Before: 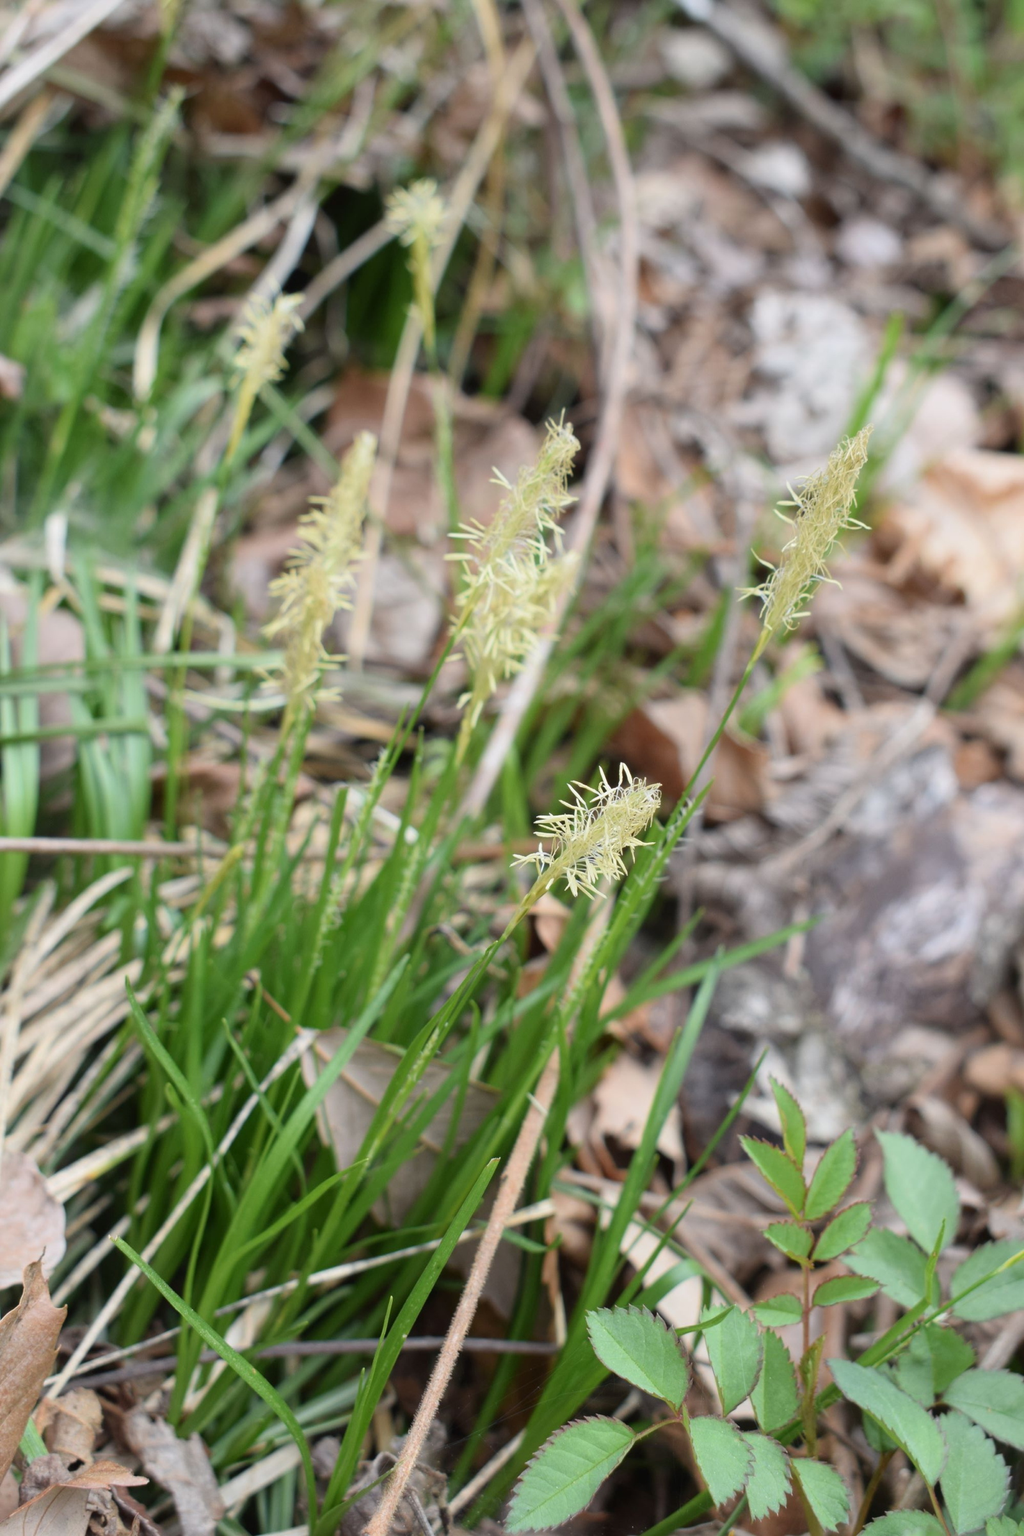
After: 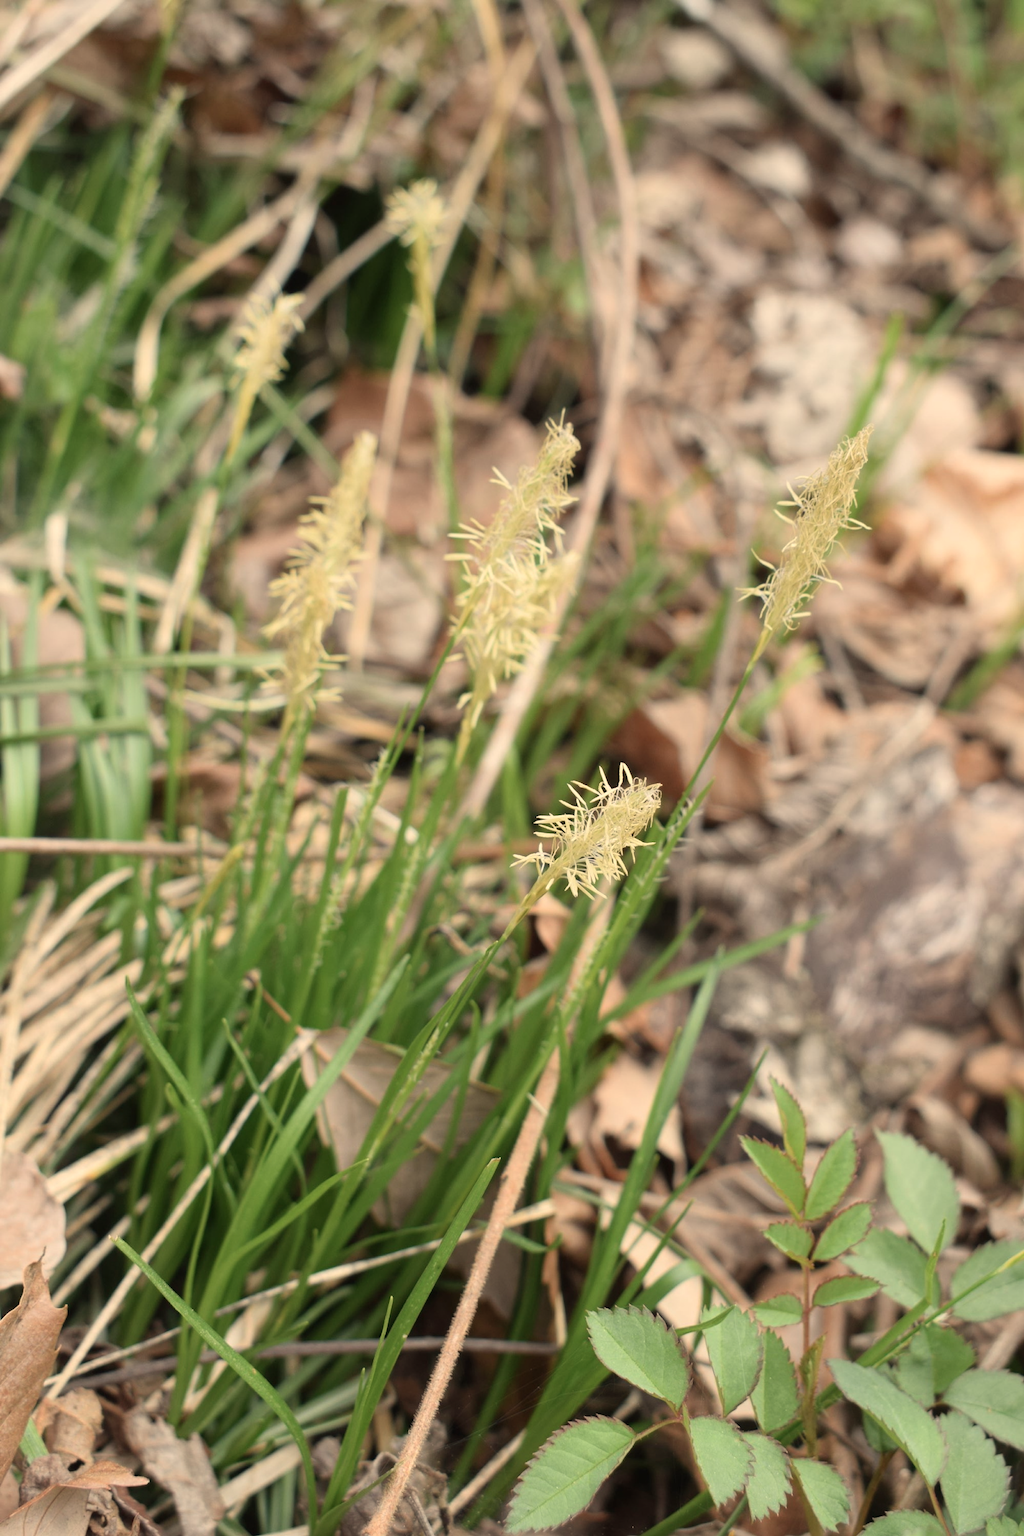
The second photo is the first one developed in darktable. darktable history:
white balance: red 1.123, blue 0.83
color correction: saturation 0.85
